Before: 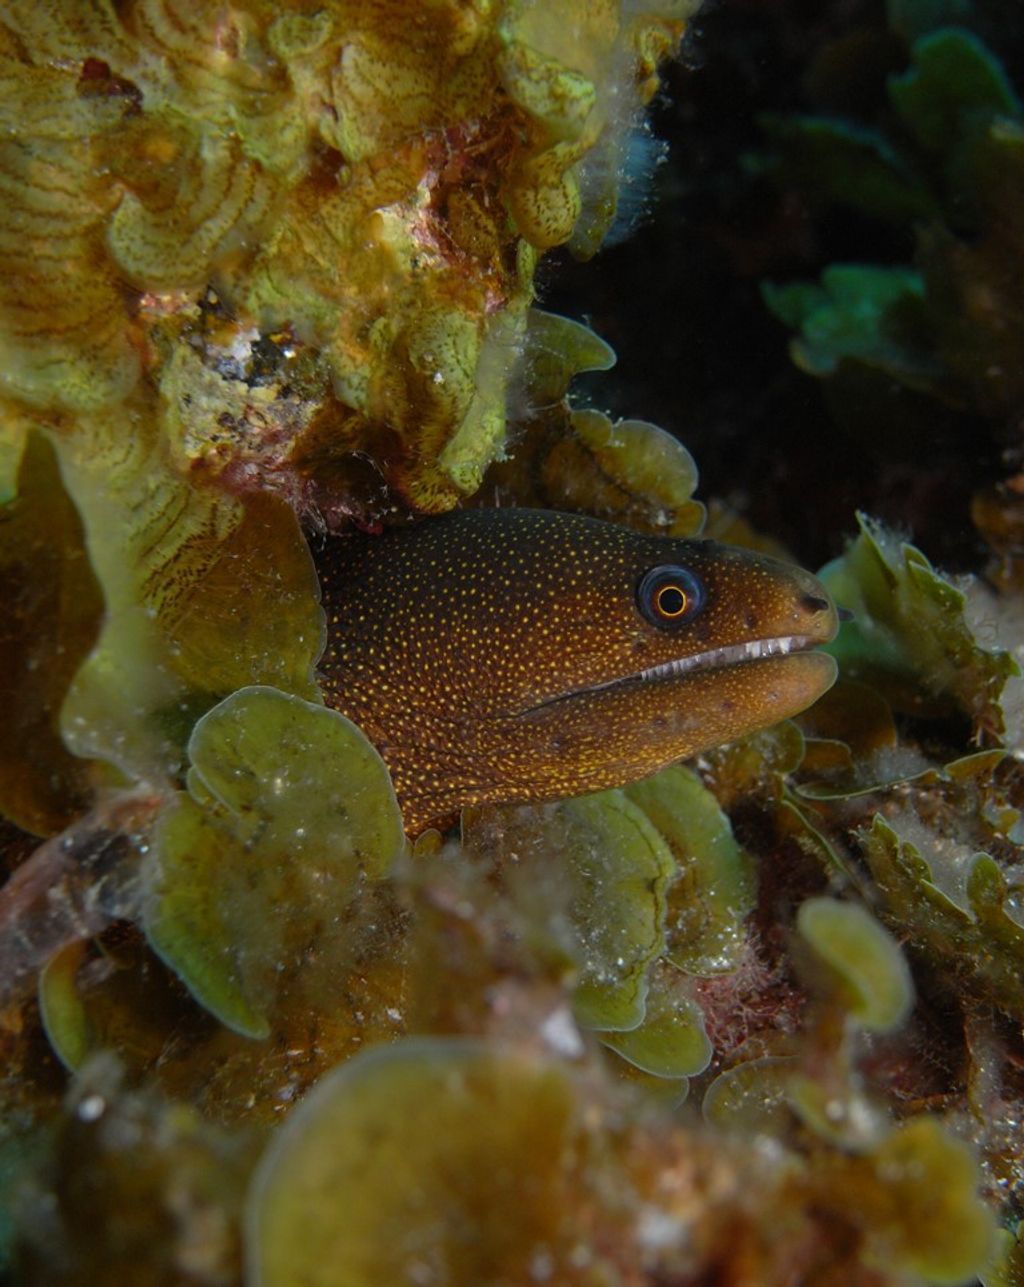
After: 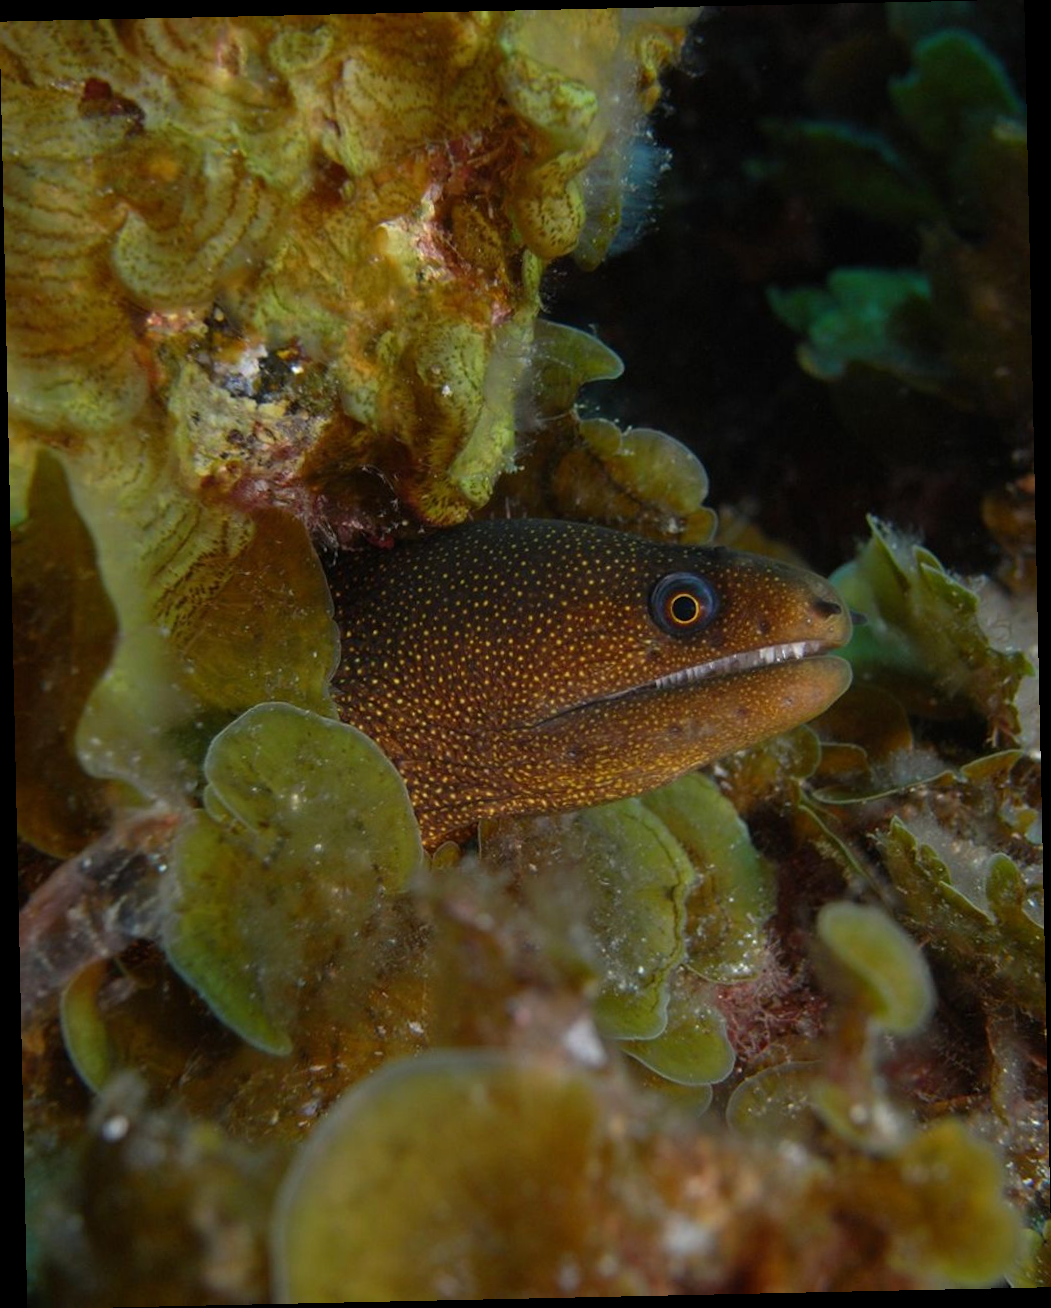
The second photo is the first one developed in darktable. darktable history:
white balance: red 1.009, blue 0.985
rotate and perspective: rotation -1.24°, automatic cropping off
